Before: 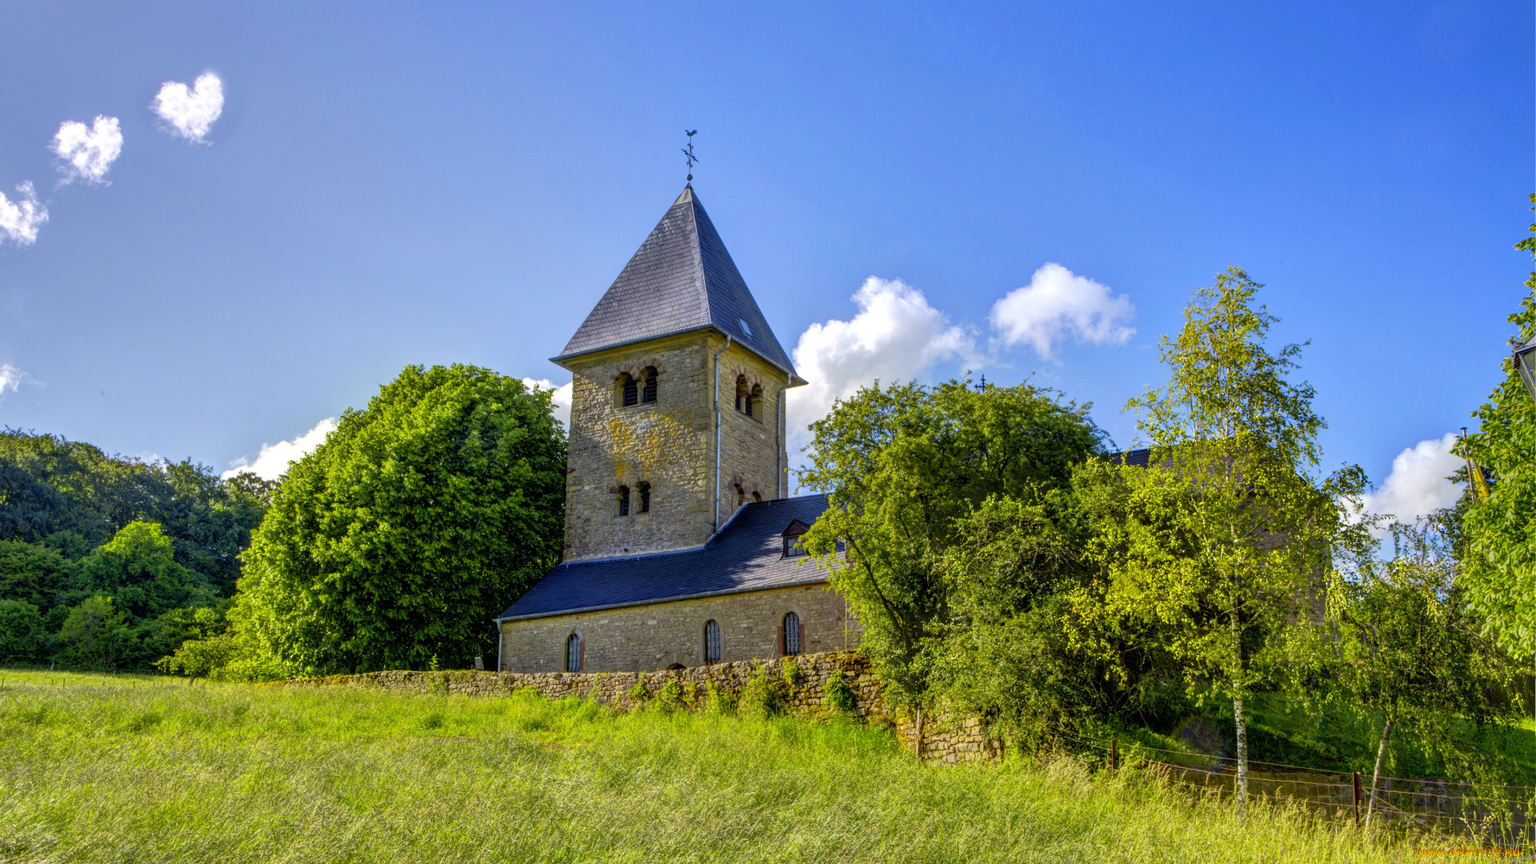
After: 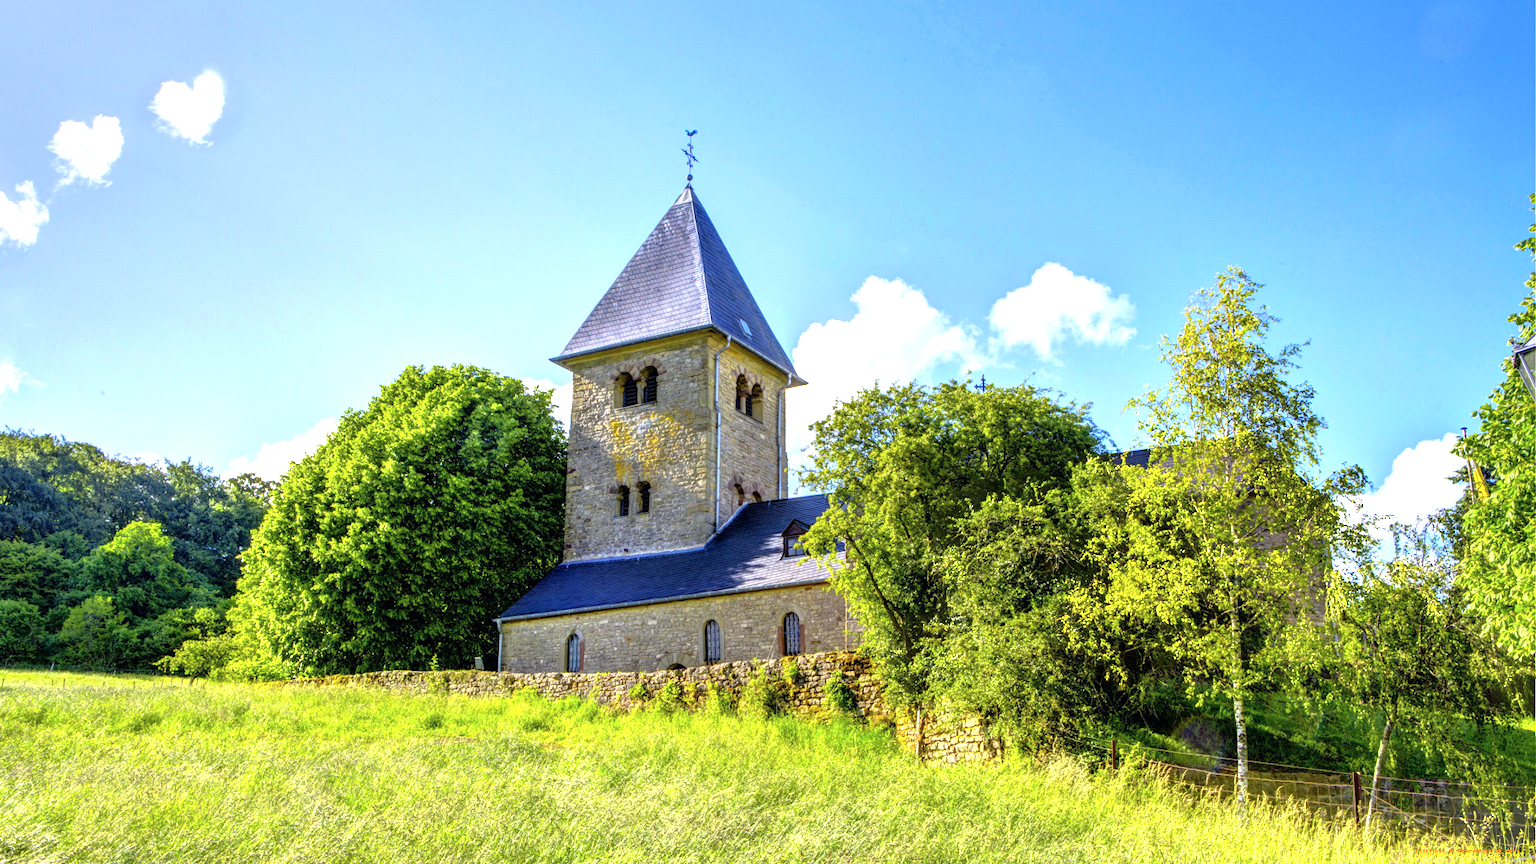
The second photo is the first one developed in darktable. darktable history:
exposure: exposure 0.703 EV, compensate exposure bias true, compensate highlight preservation false
tone equalizer: -8 EV -0.442 EV, -7 EV -0.355 EV, -6 EV -0.317 EV, -5 EV -0.249 EV, -3 EV 0.255 EV, -2 EV 0.31 EV, -1 EV 0.414 EV, +0 EV 0.443 EV, mask exposure compensation -0.499 EV
color calibration: gray › normalize channels true, illuminant as shot in camera, x 0.358, y 0.373, temperature 4628.91 K, gamut compression 0.012
